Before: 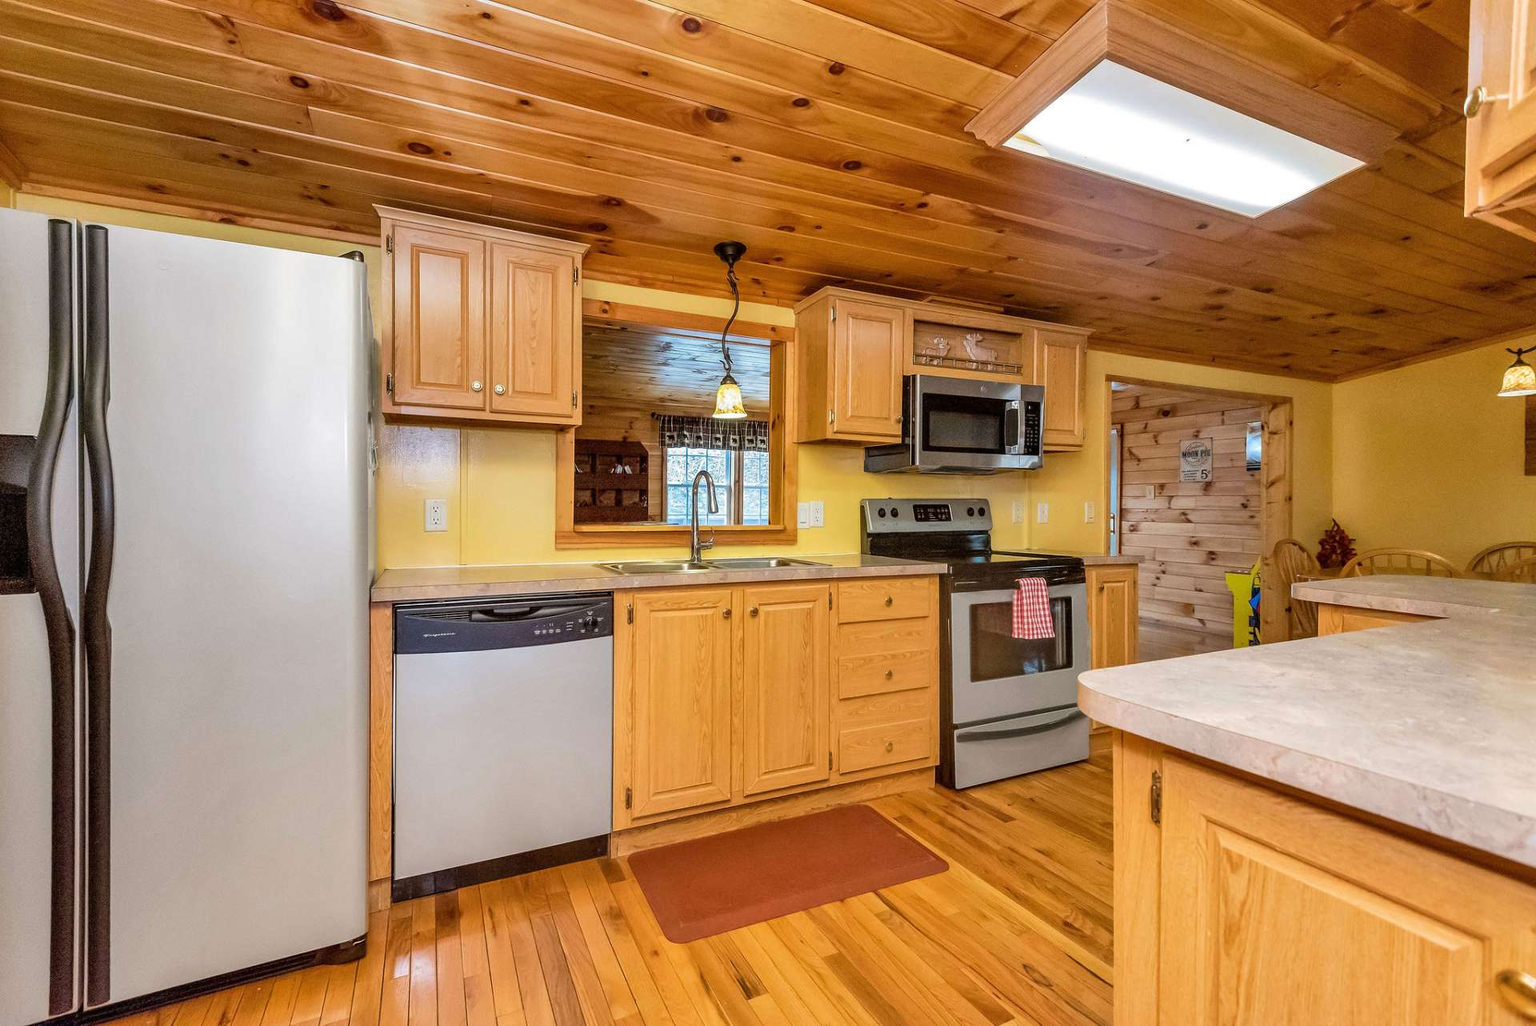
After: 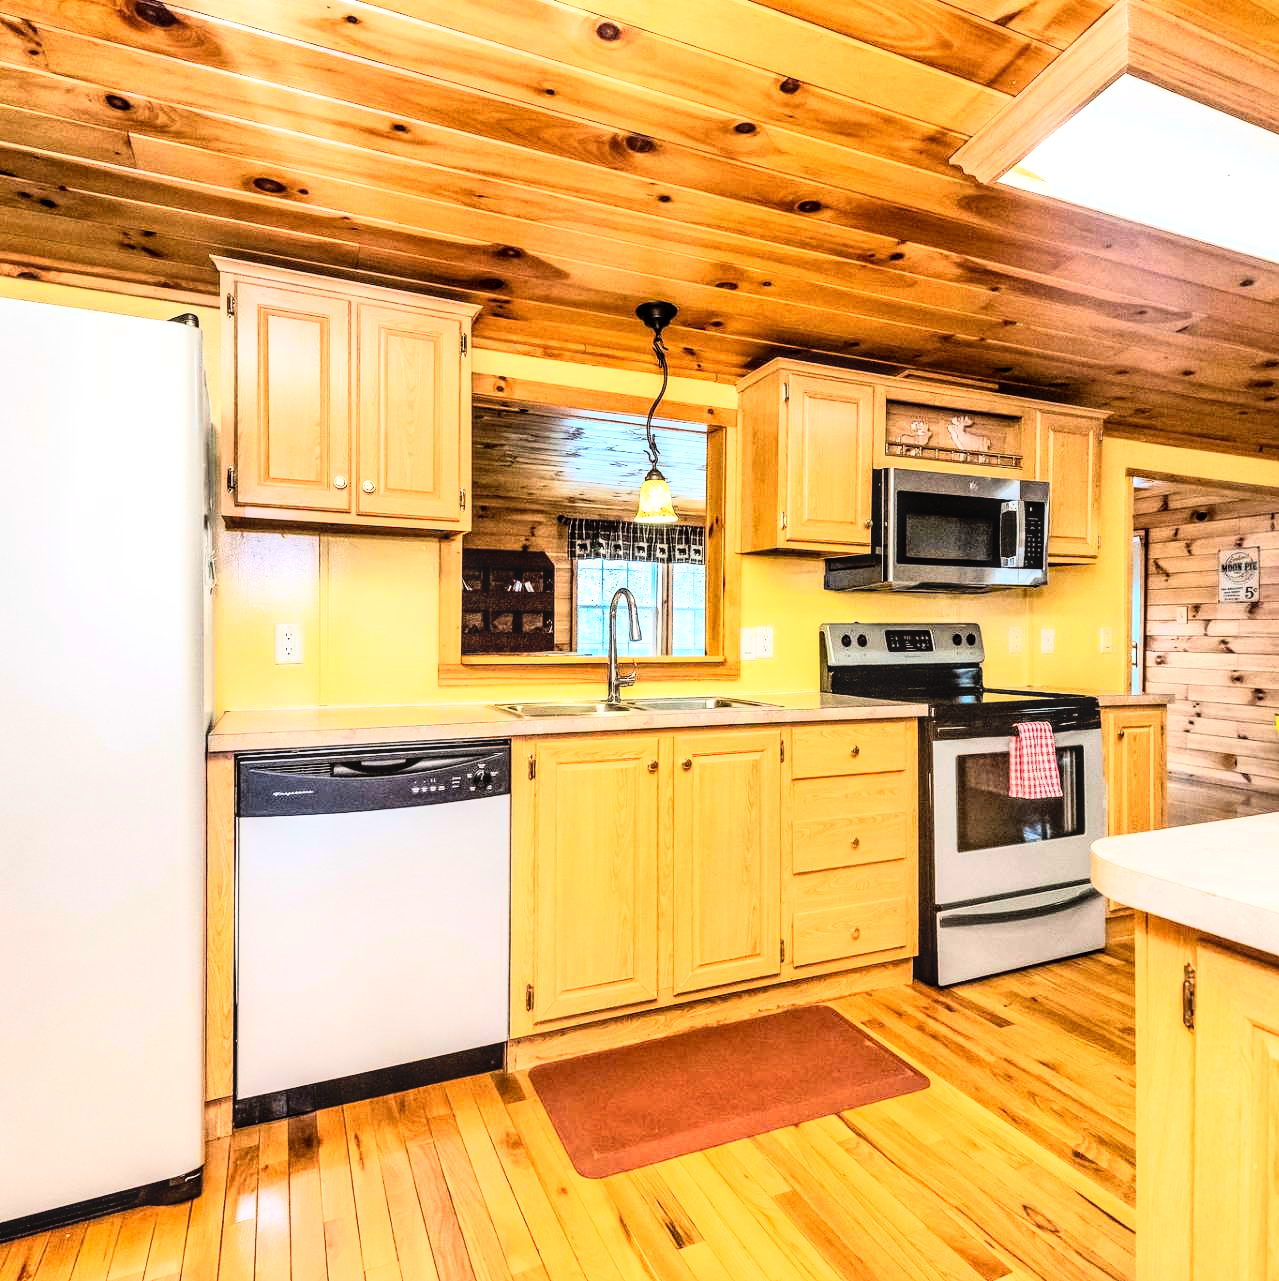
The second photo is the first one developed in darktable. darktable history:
crop and rotate: left 13.342%, right 19.991%
rgb curve: curves: ch0 [(0, 0) (0.21, 0.15) (0.24, 0.21) (0.5, 0.75) (0.75, 0.96) (0.89, 0.99) (1, 1)]; ch1 [(0, 0.02) (0.21, 0.13) (0.25, 0.2) (0.5, 0.67) (0.75, 0.9) (0.89, 0.97) (1, 1)]; ch2 [(0, 0.02) (0.21, 0.13) (0.25, 0.2) (0.5, 0.67) (0.75, 0.9) (0.89, 0.97) (1, 1)], compensate middle gray true
local contrast: on, module defaults
tone curve: color space Lab, linked channels, preserve colors none
